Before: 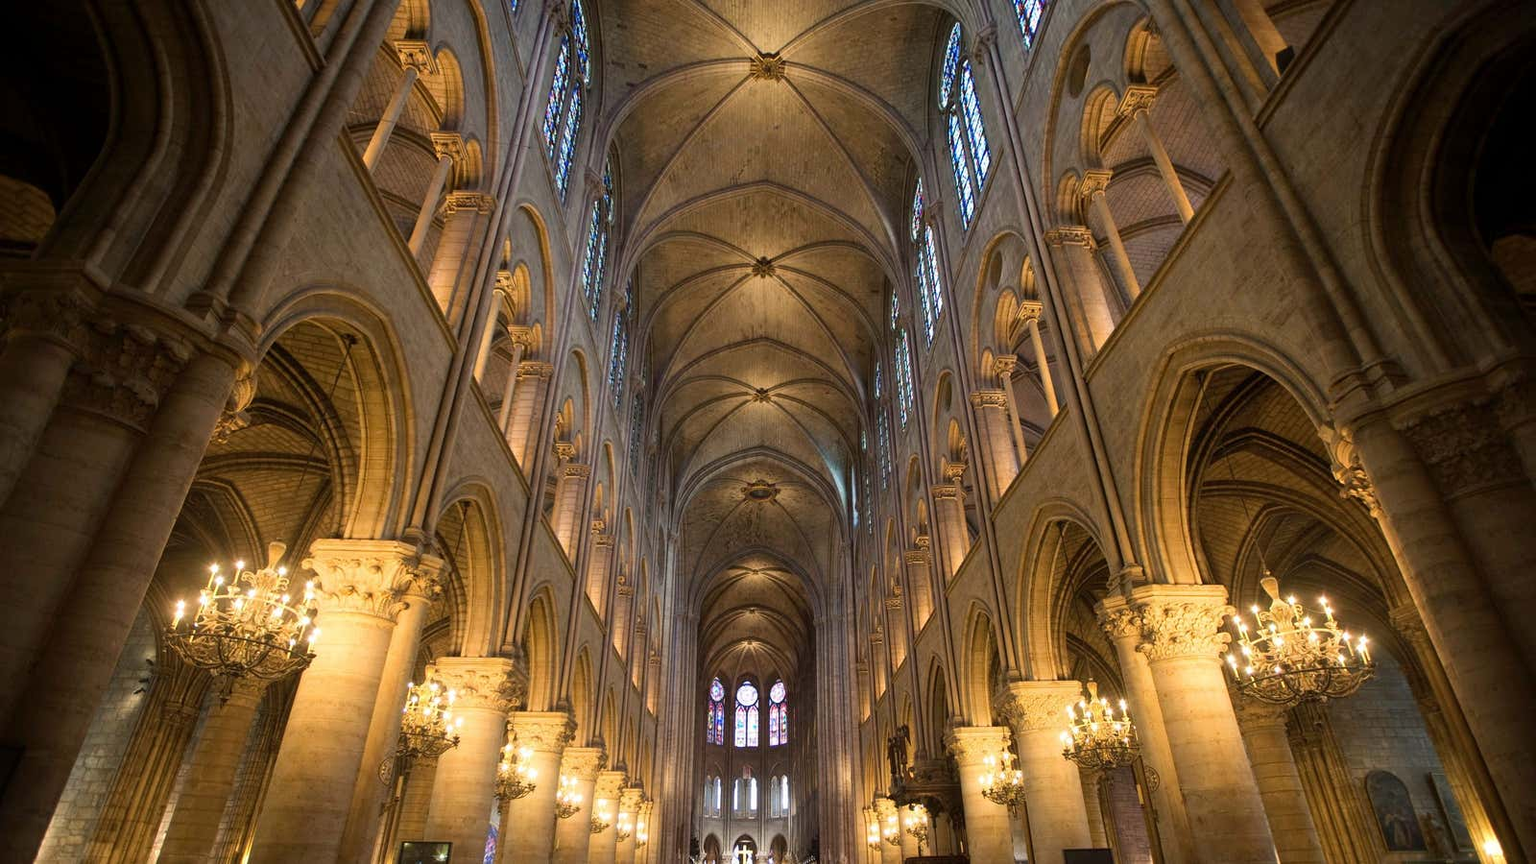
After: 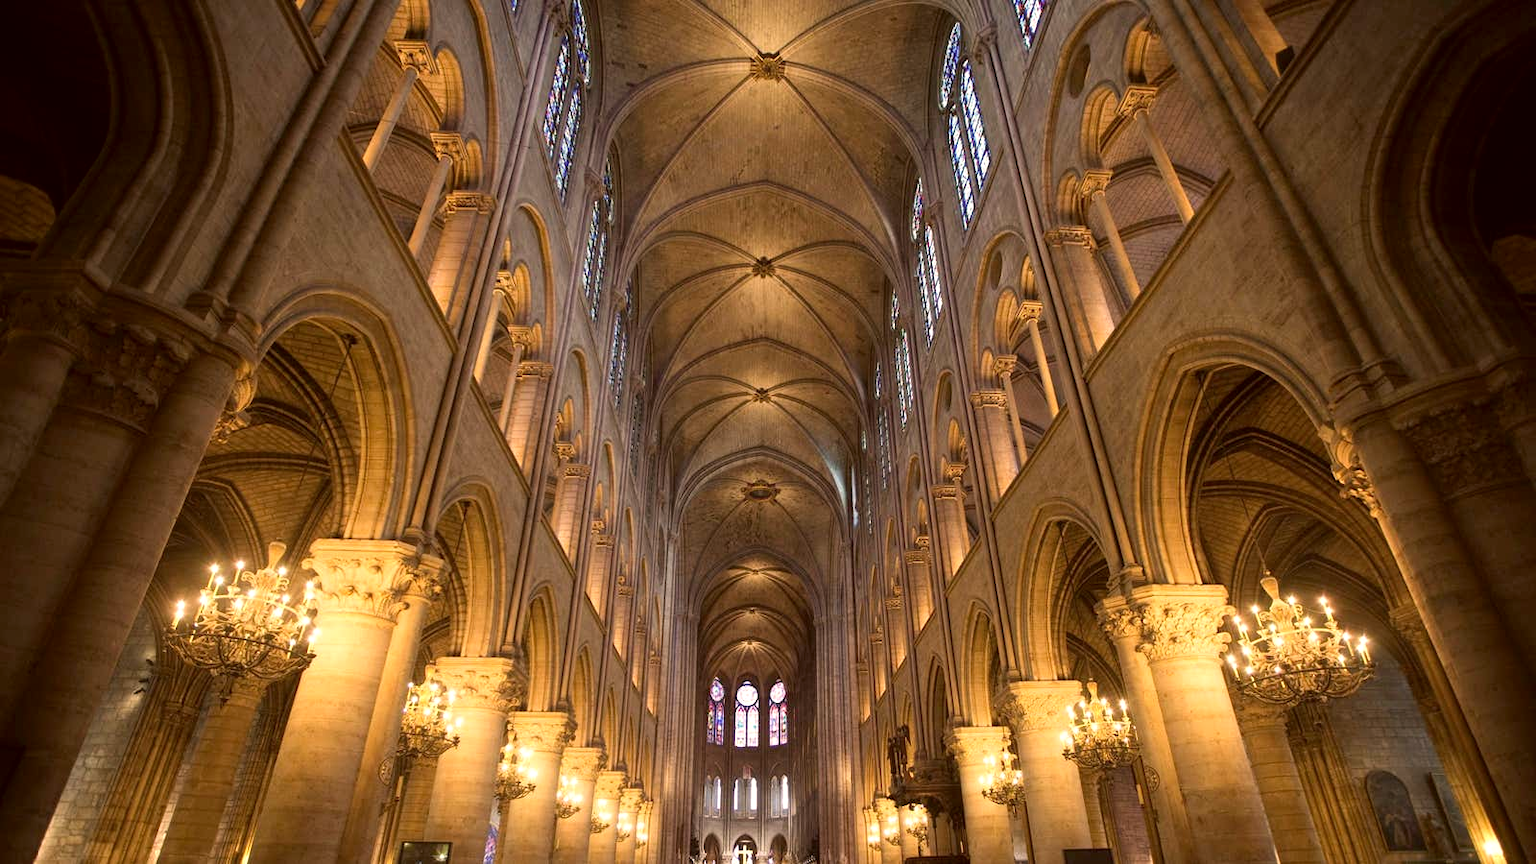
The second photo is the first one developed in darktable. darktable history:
color correction: highlights a* 6.76, highlights b* 8.36, shadows a* 5.96, shadows b* 7.32, saturation 0.925
exposure: exposure 0.202 EV, compensate exposure bias true, compensate highlight preservation false
